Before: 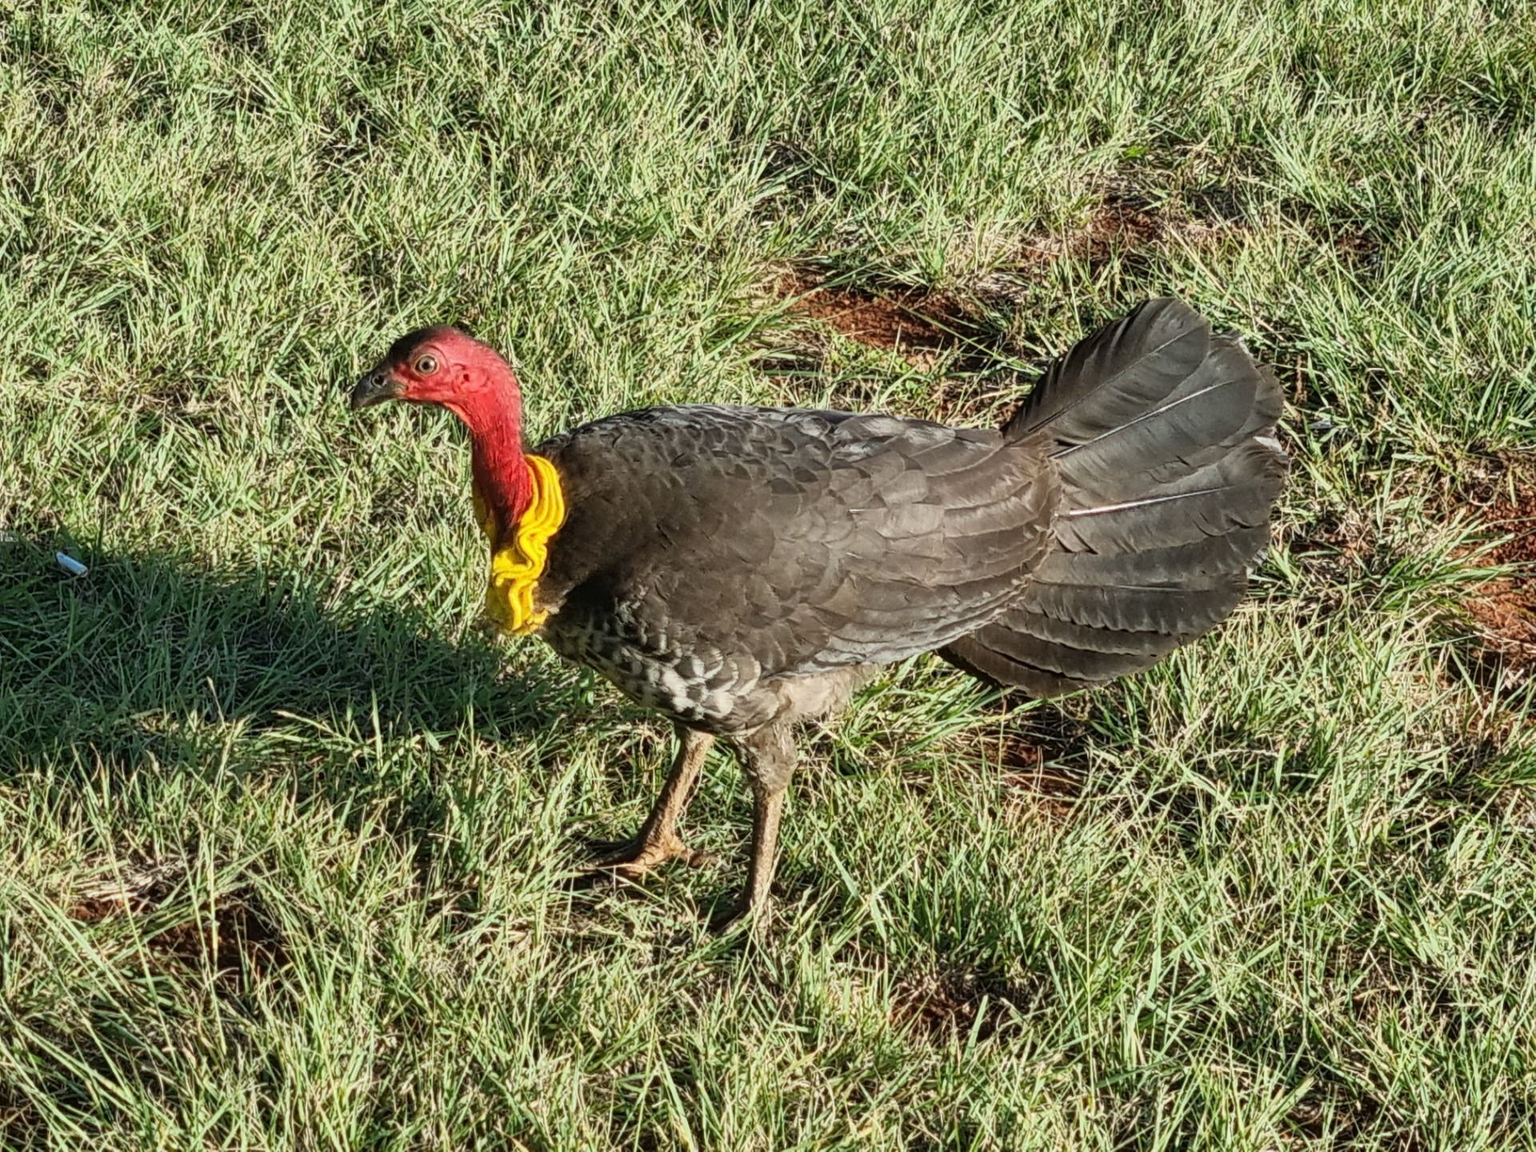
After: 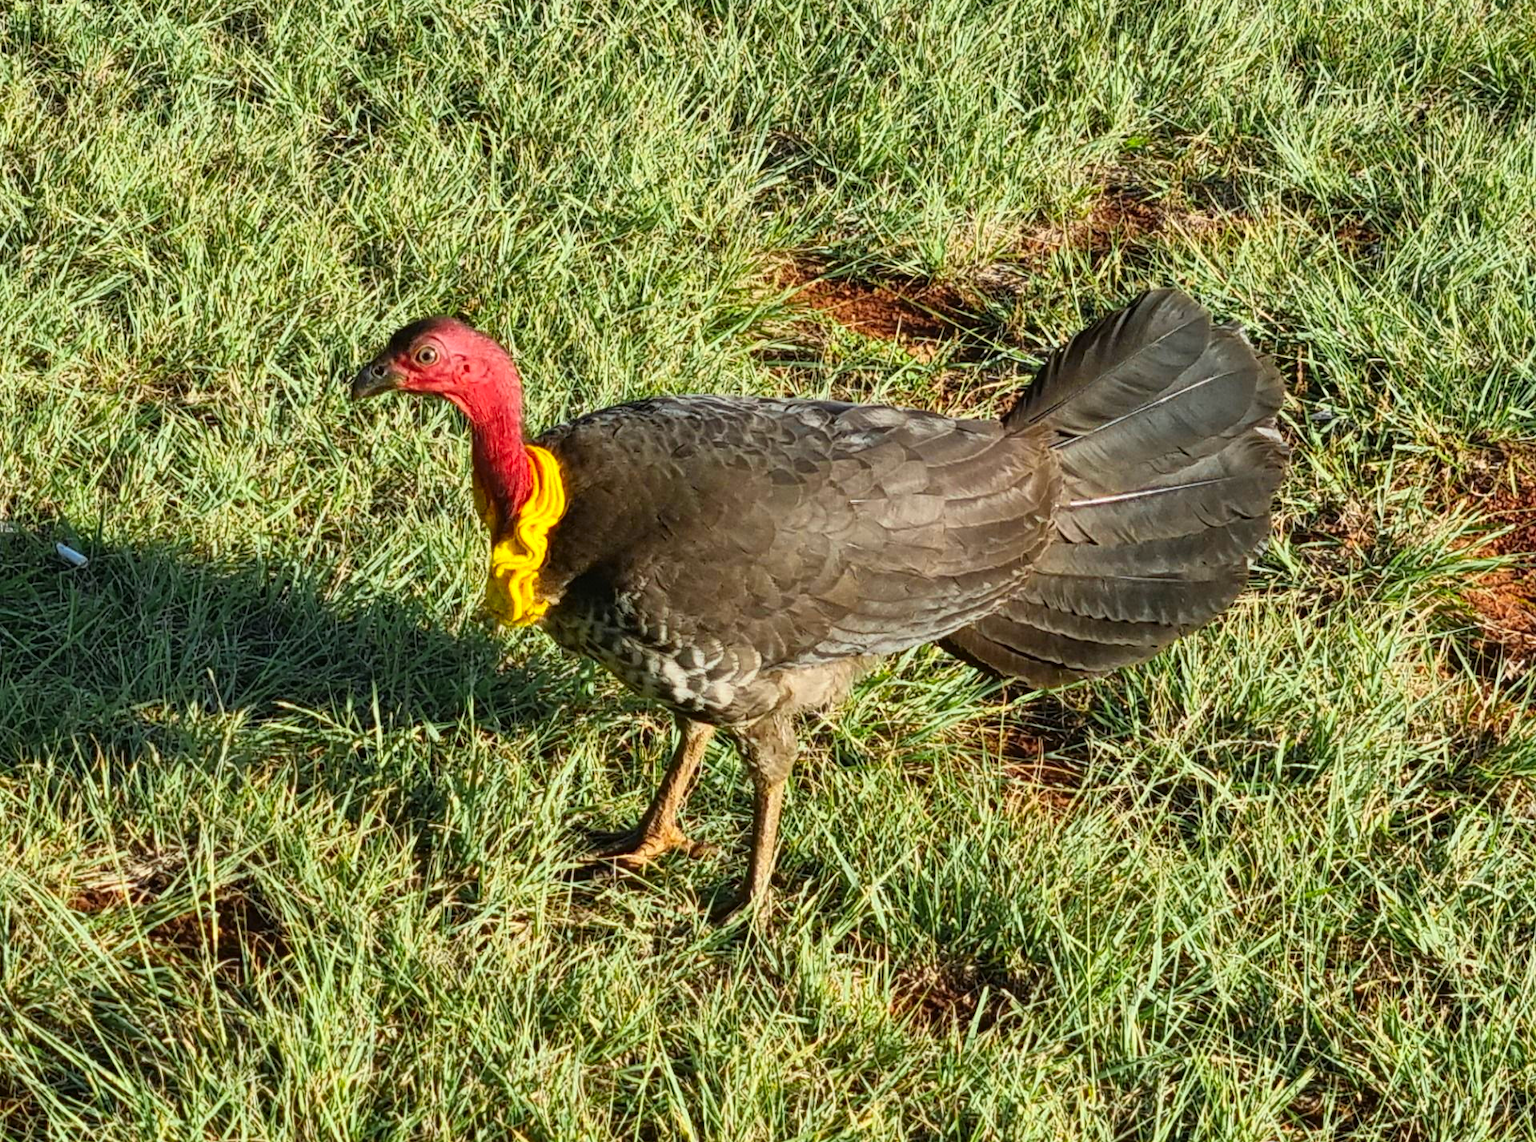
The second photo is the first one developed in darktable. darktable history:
color zones: curves: ch0 [(0.224, 0.526) (0.75, 0.5)]; ch1 [(0.055, 0.526) (0.224, 0.761) (0.377, 0.526) (0.75, 0.5)], mix 20.22%
crop: top 0.899%, right 0.021%
